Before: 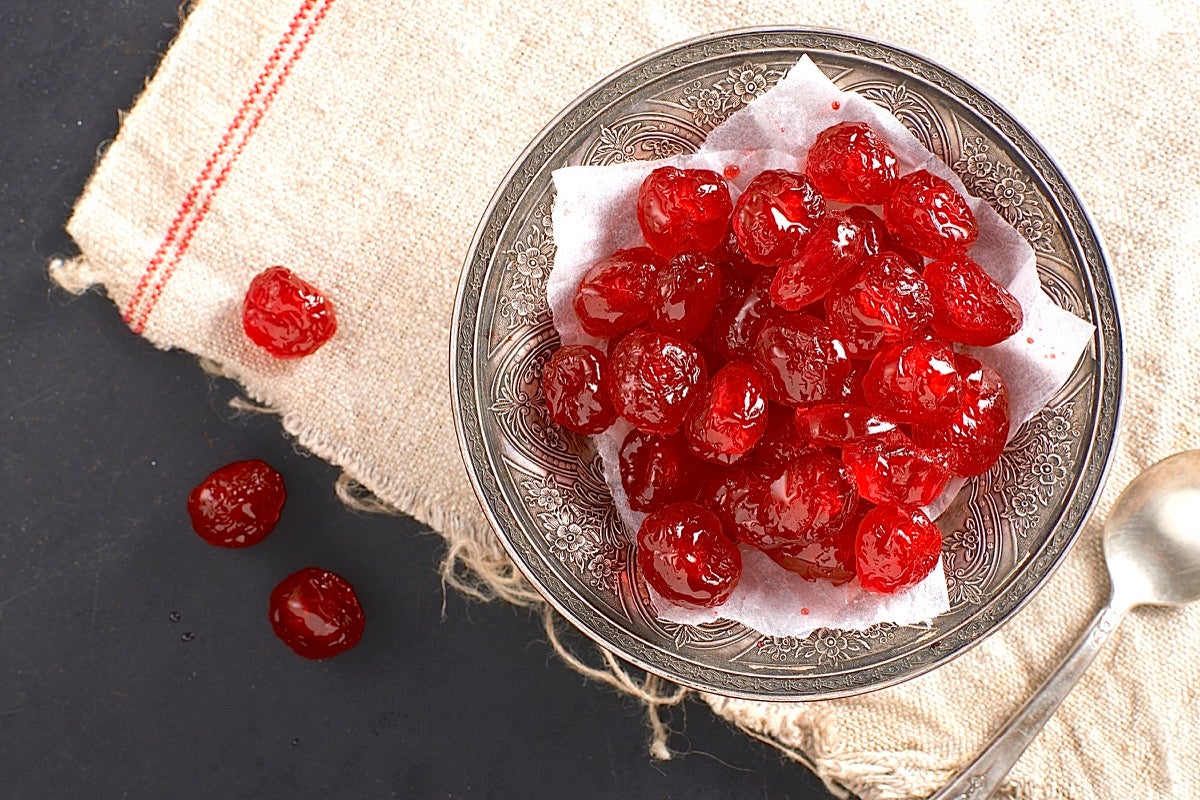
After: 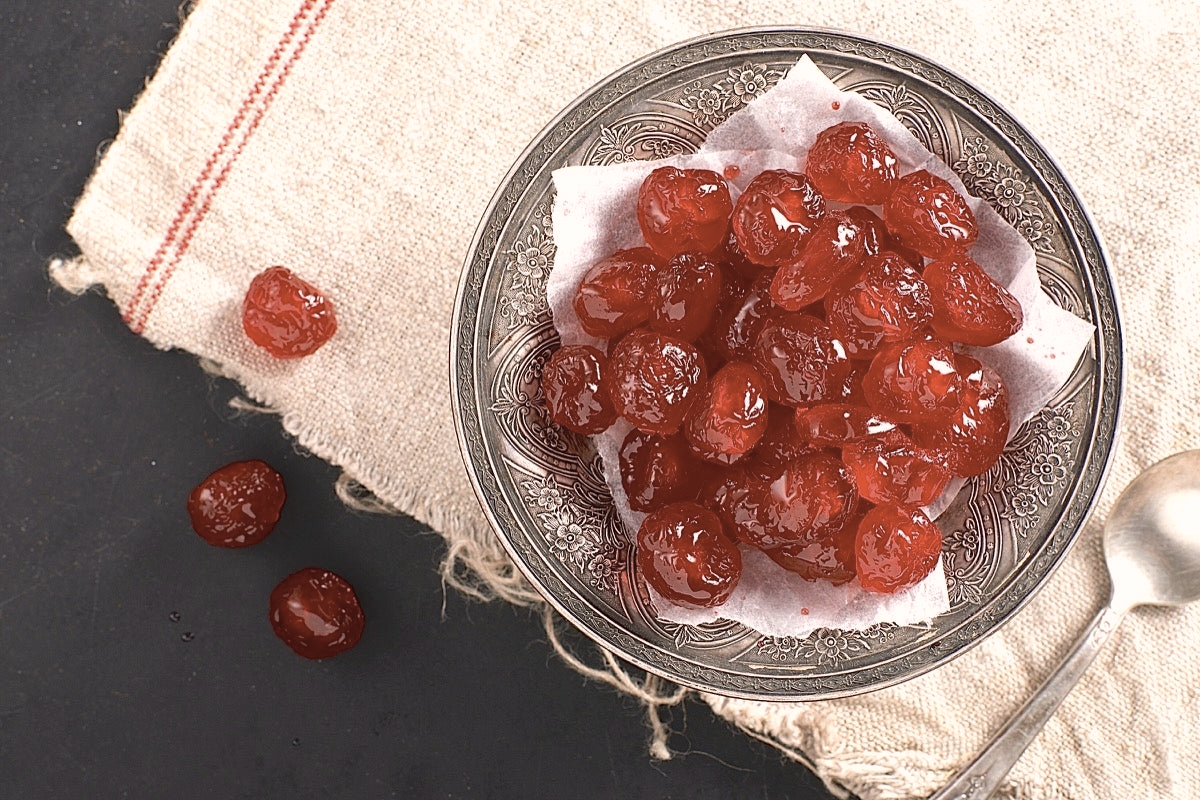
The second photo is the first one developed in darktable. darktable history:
color correction: highlights a* 5.54, highlights b* 5.23, saturation 0.63
